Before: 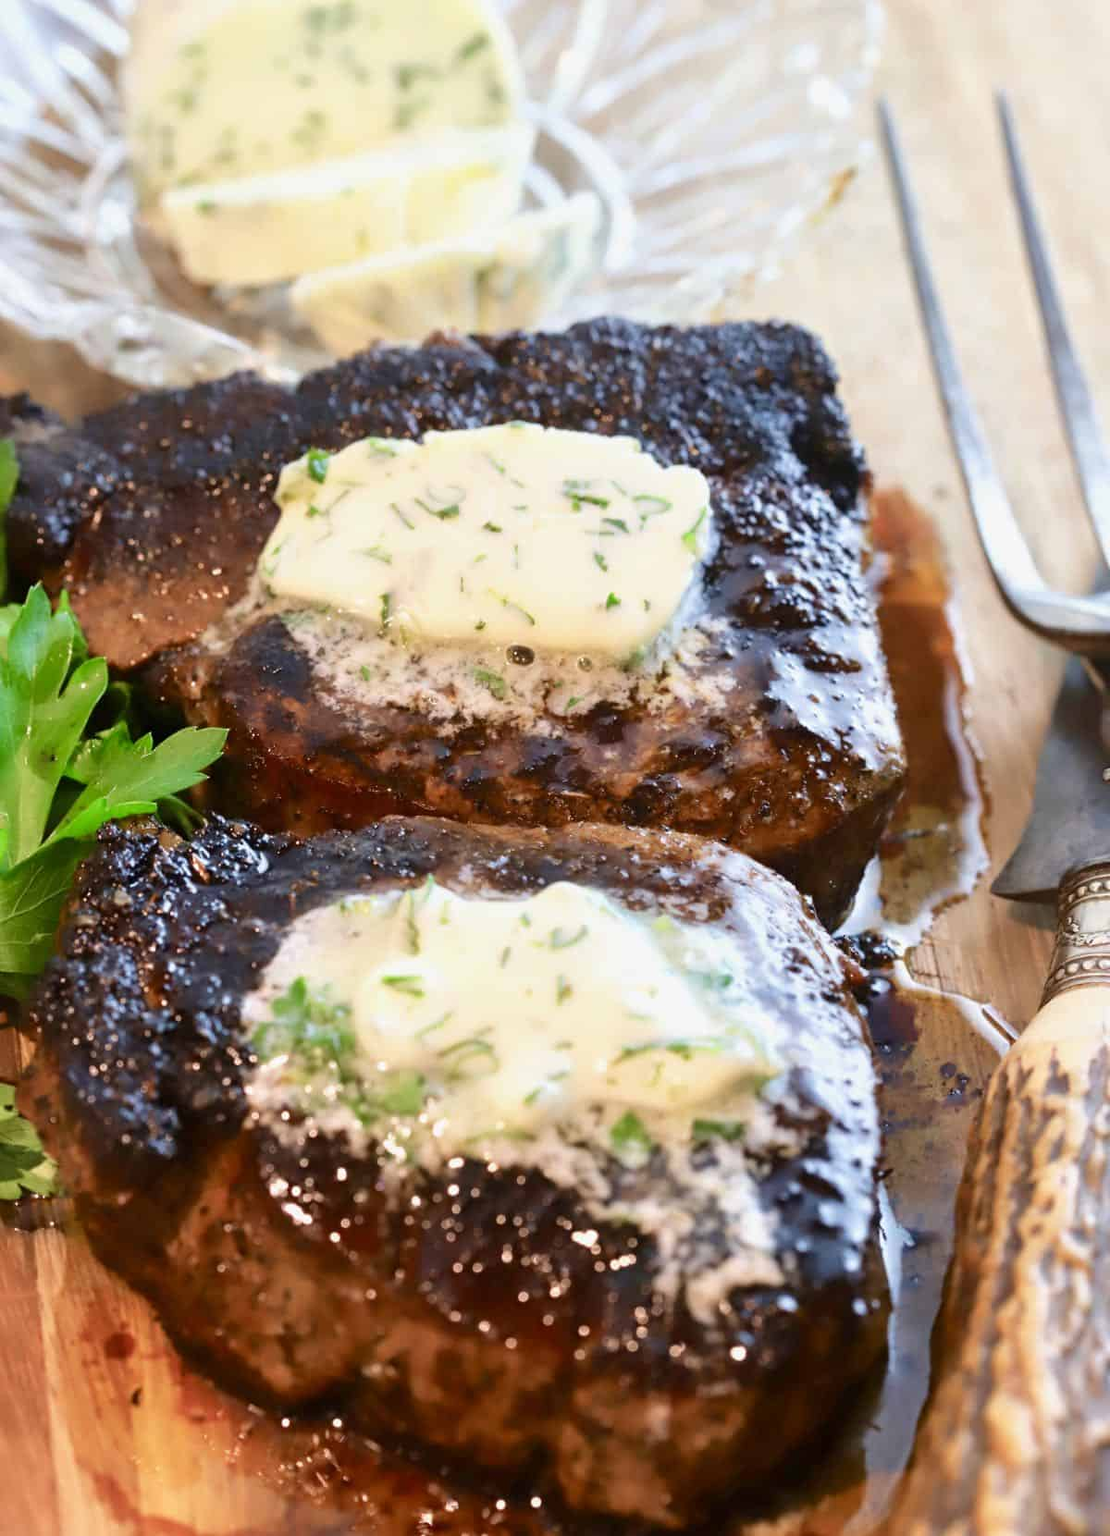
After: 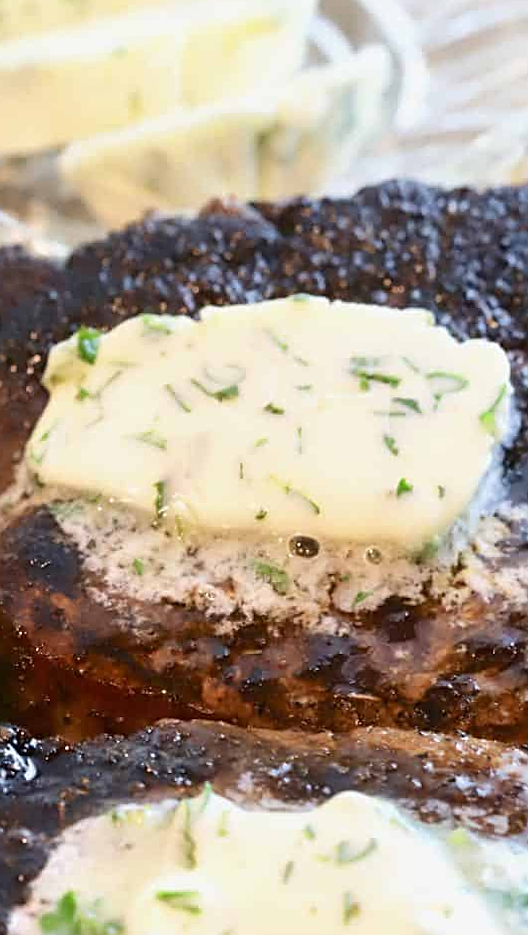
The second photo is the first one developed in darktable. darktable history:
sharpen: on, module defaults
rotate and perspective: lens shift (horizontal) -0.055, automatic cropping off
tone equalizer: on, module defaults
crop: left 20.248%, top 10.86%, right 35.675%, bottom 34.321%
